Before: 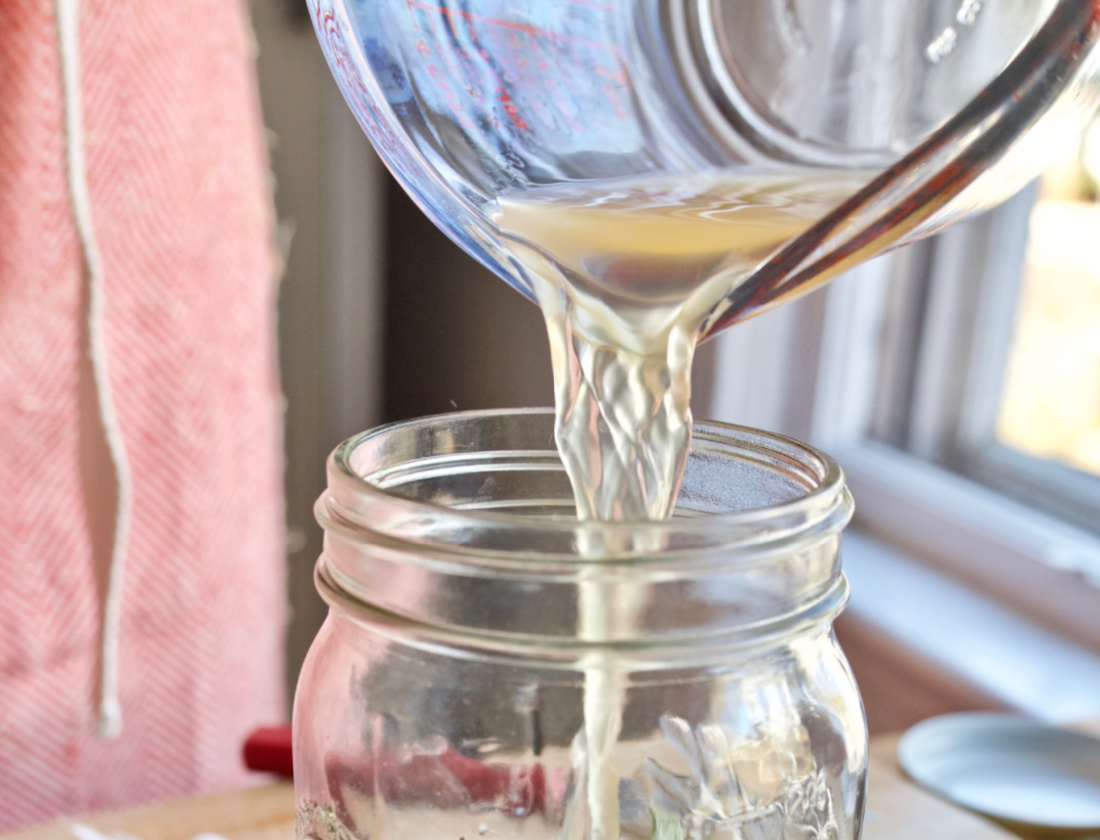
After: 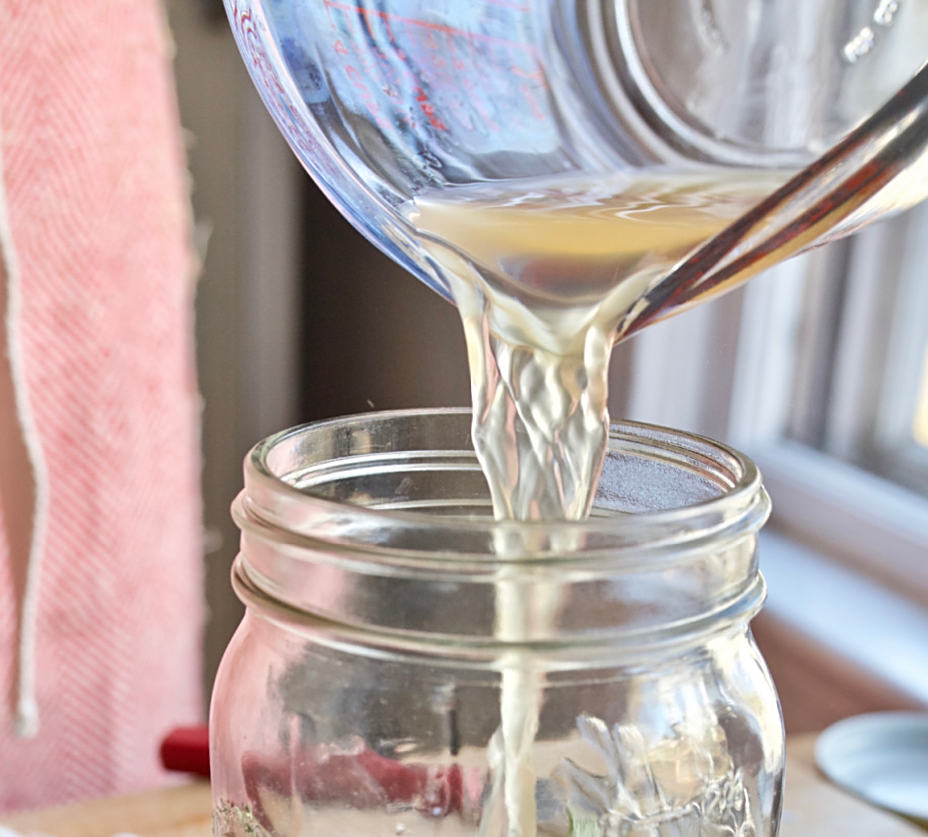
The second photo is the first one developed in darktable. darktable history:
sharpen: on, module defaults
crop: left 7.598%, right 7.873%
